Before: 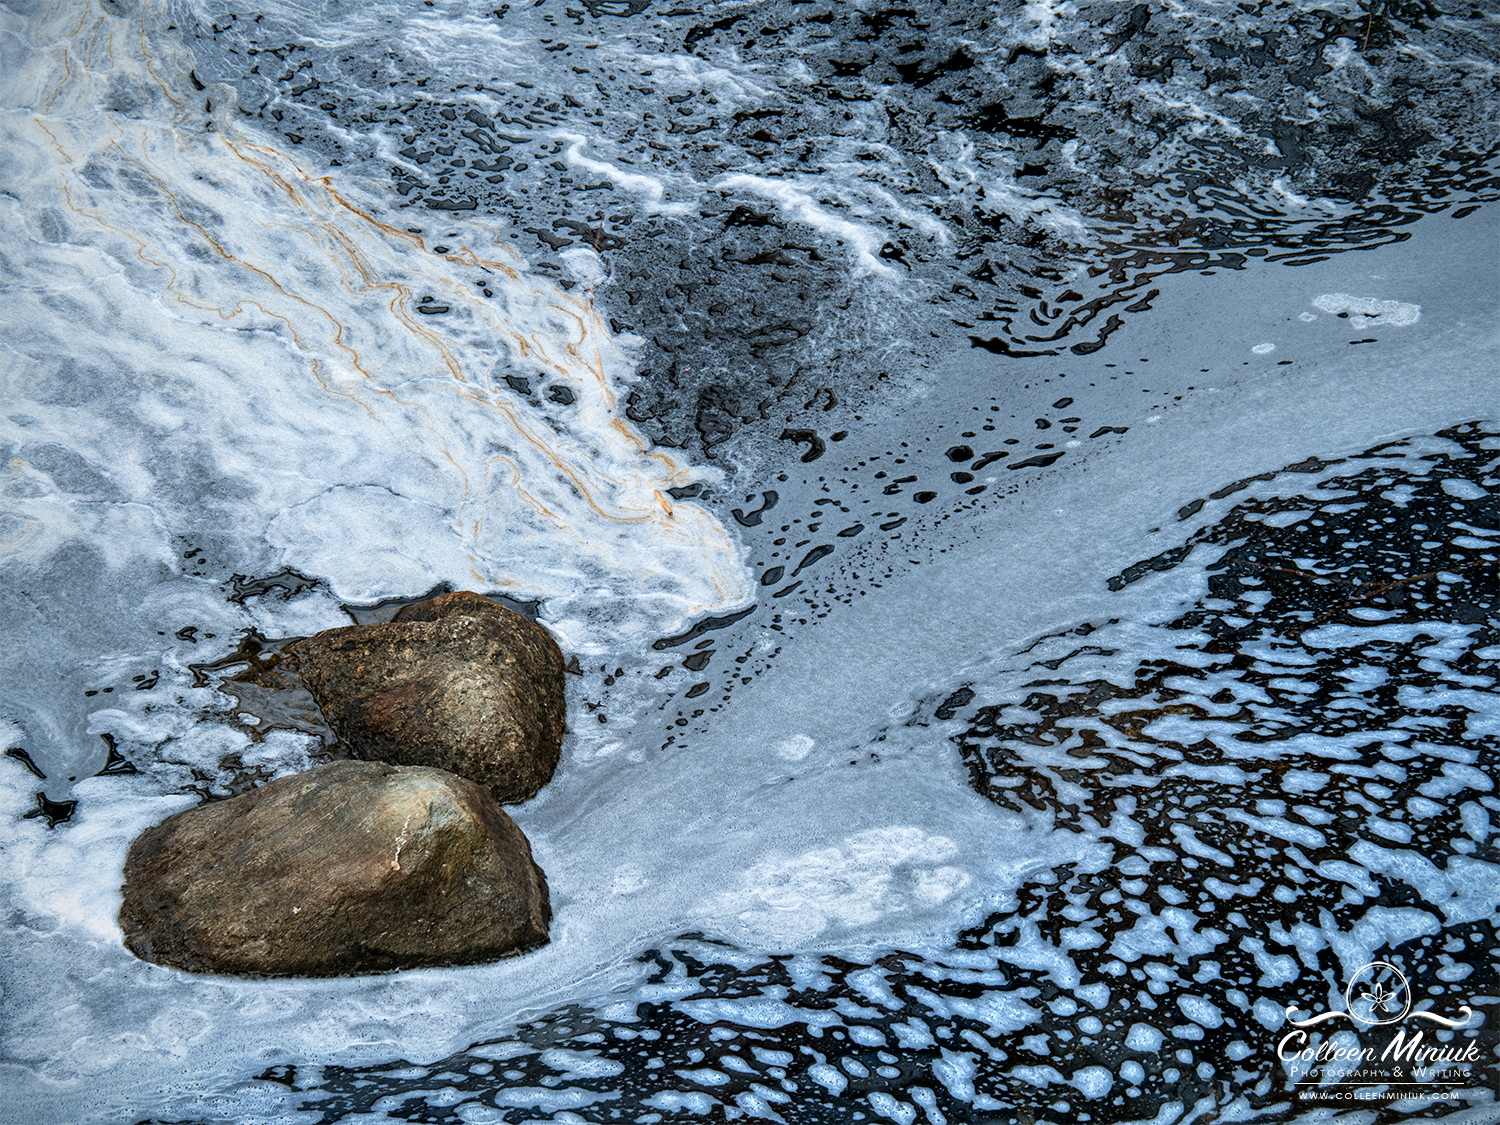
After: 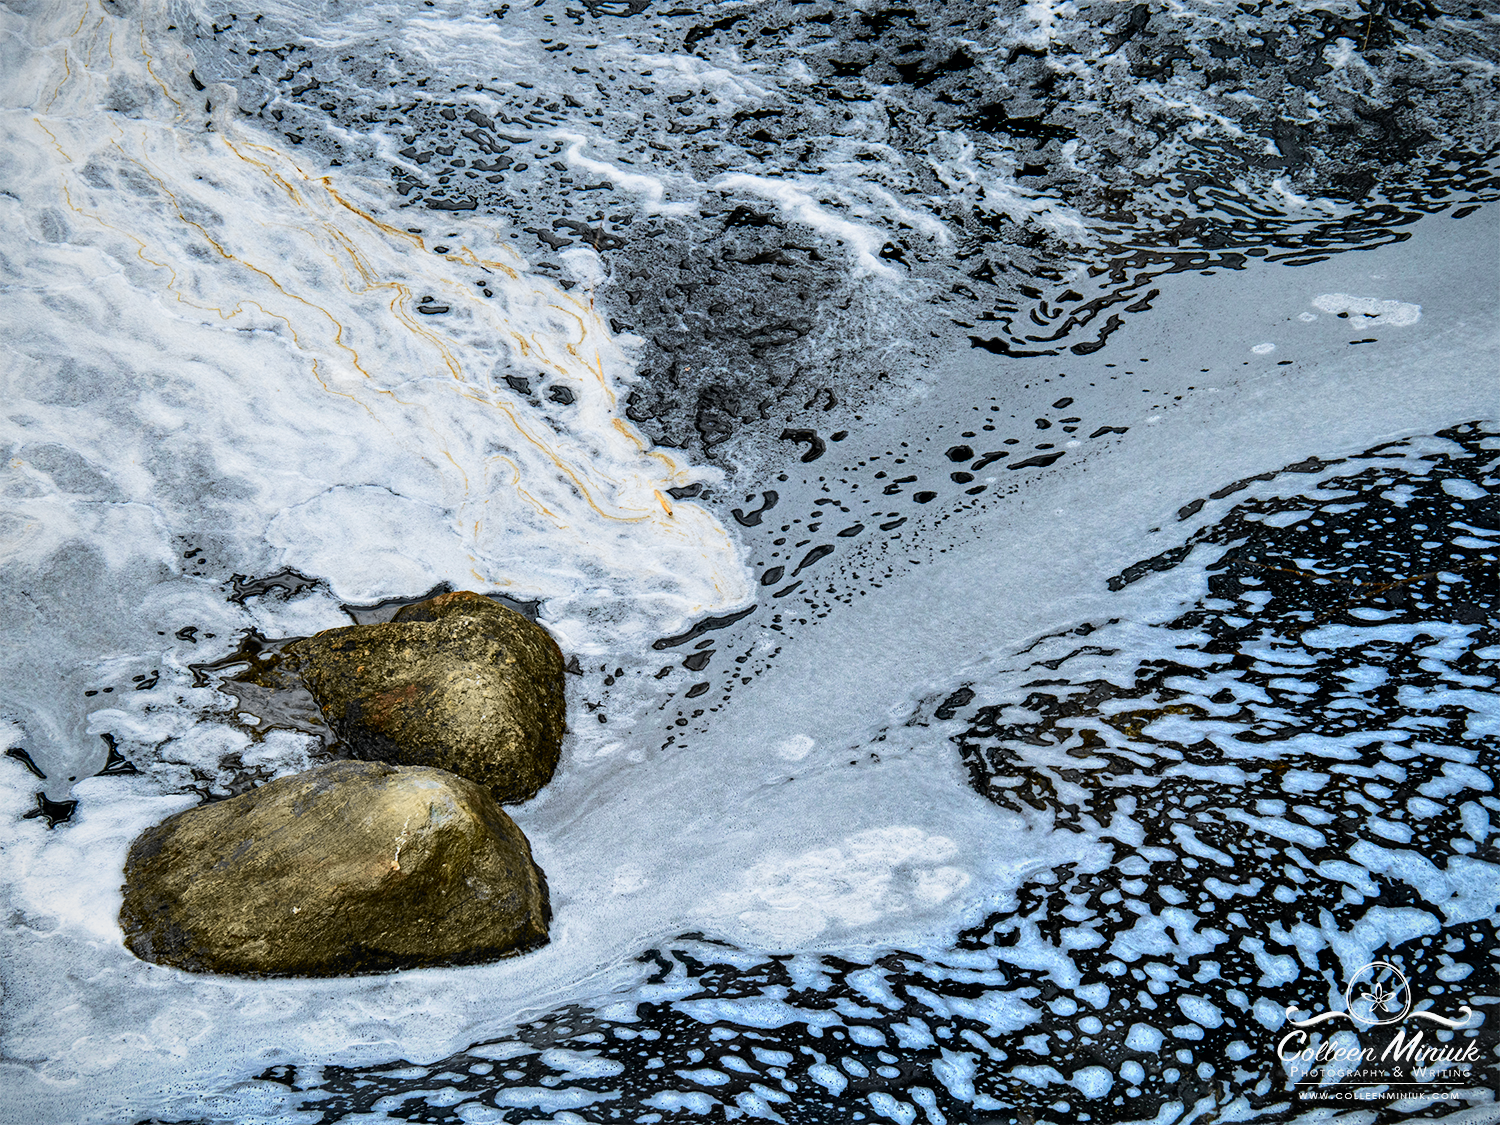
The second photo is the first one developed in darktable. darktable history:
tone curve: curves: ch0 [(0, 0) (0.071, 0.047) (0.266, 0.26) (0.483, 0.554) (0.753, 0.811) (1, 0.983)]; ch1 [(0, 0) (0.346, 0.307) (0.408, 0.387) (0.463, 0.465) (0.482, 0.493) (0.502, 0.499) (0.517, 0.502) (0.55, 0.548) (0.597, 0.61) (0.651, 0.698) (1, 1)]; ch2 [(0, 0) (0.346, 0.34) (0.434, 0.46) (0.485, 0.494) (0.5, 0.498) (0.517, 0.506) (0.526, 0.545) (0.583, 0.61) (0.625, 0.659) (1, 1)], color space Lab, independent channels, preserve colors none
color balance rgb: linear chroma grading › shadows -8%, linear chroma grading › global chroma 10%, perceptual saturation grading › global saturation 2%, perceptual saturation grading › highlights -2%, perceptual saturation grading › mid-tones 4%, perceptual saturation grading › shadows 8%, perceptual brilliance grading › global brilliance 2%, perceptual brilliance grading › highlights -4%, global vibrance 16%, saturation formula JzAzBz (2021)
exposure: compensate highlight preservation false
